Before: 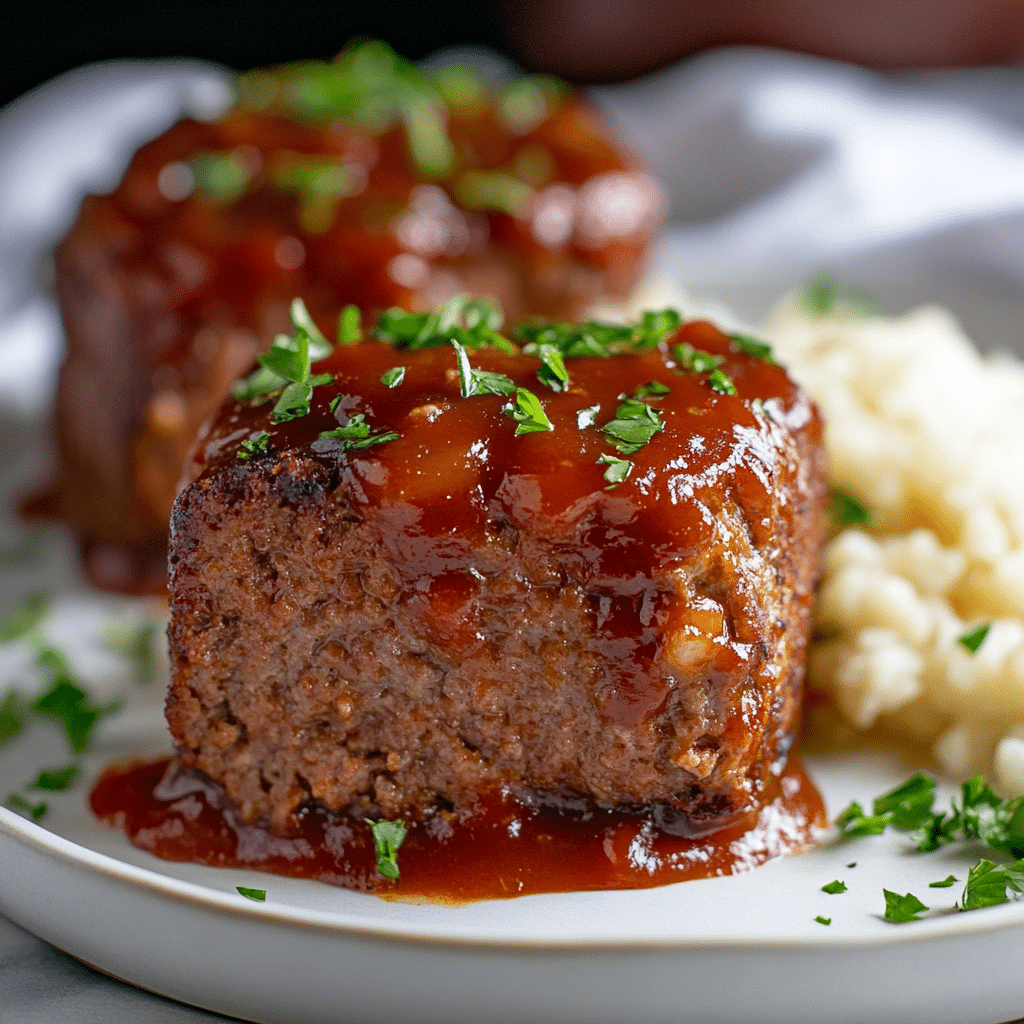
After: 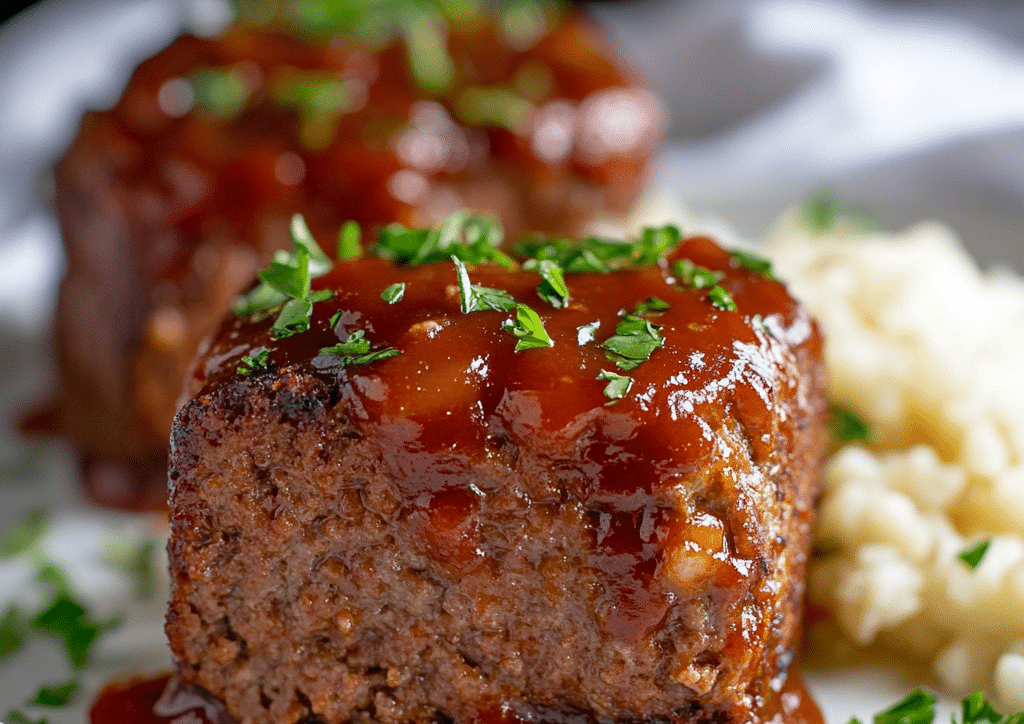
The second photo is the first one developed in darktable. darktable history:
white balance: emerald 1
crop and rotate: top 8.293%, bottom 20.996%
